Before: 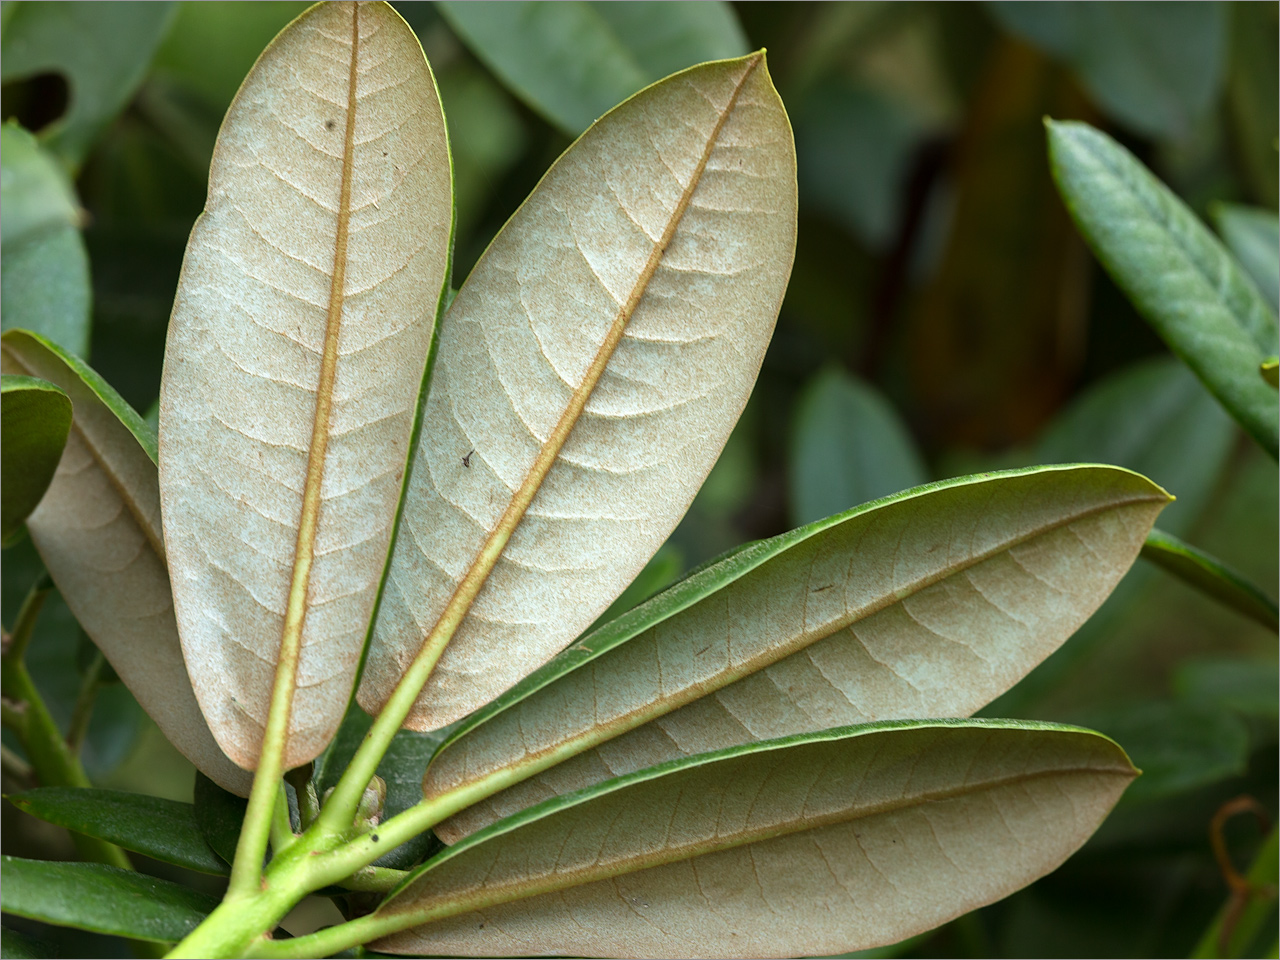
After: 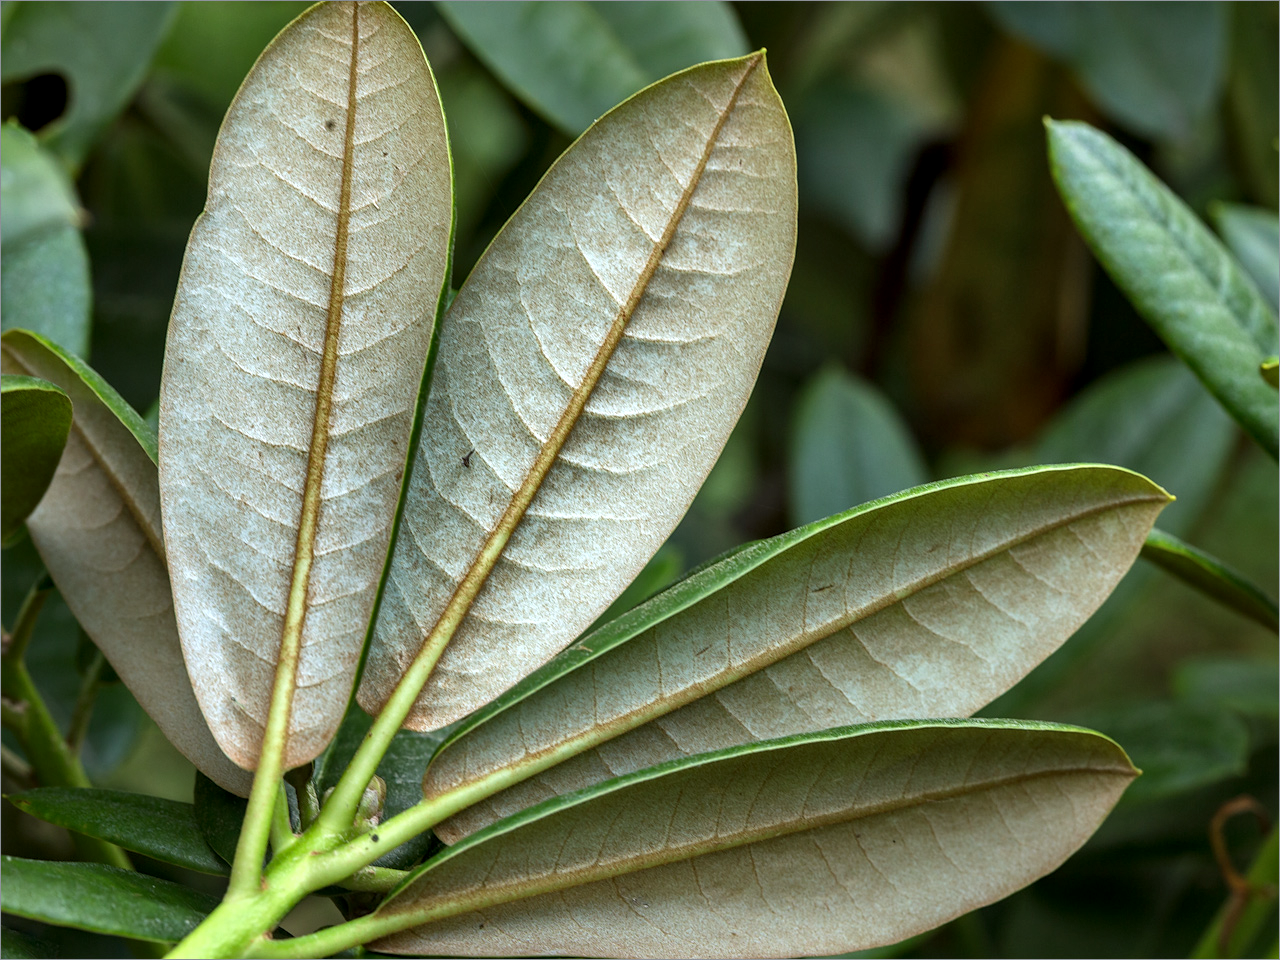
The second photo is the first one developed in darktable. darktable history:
white balance: red 0.974, blue 1.044
shadows and highlights: white point adjustment 0.1, highlights -70, soften with gaussian
local contrast: detail 130%
